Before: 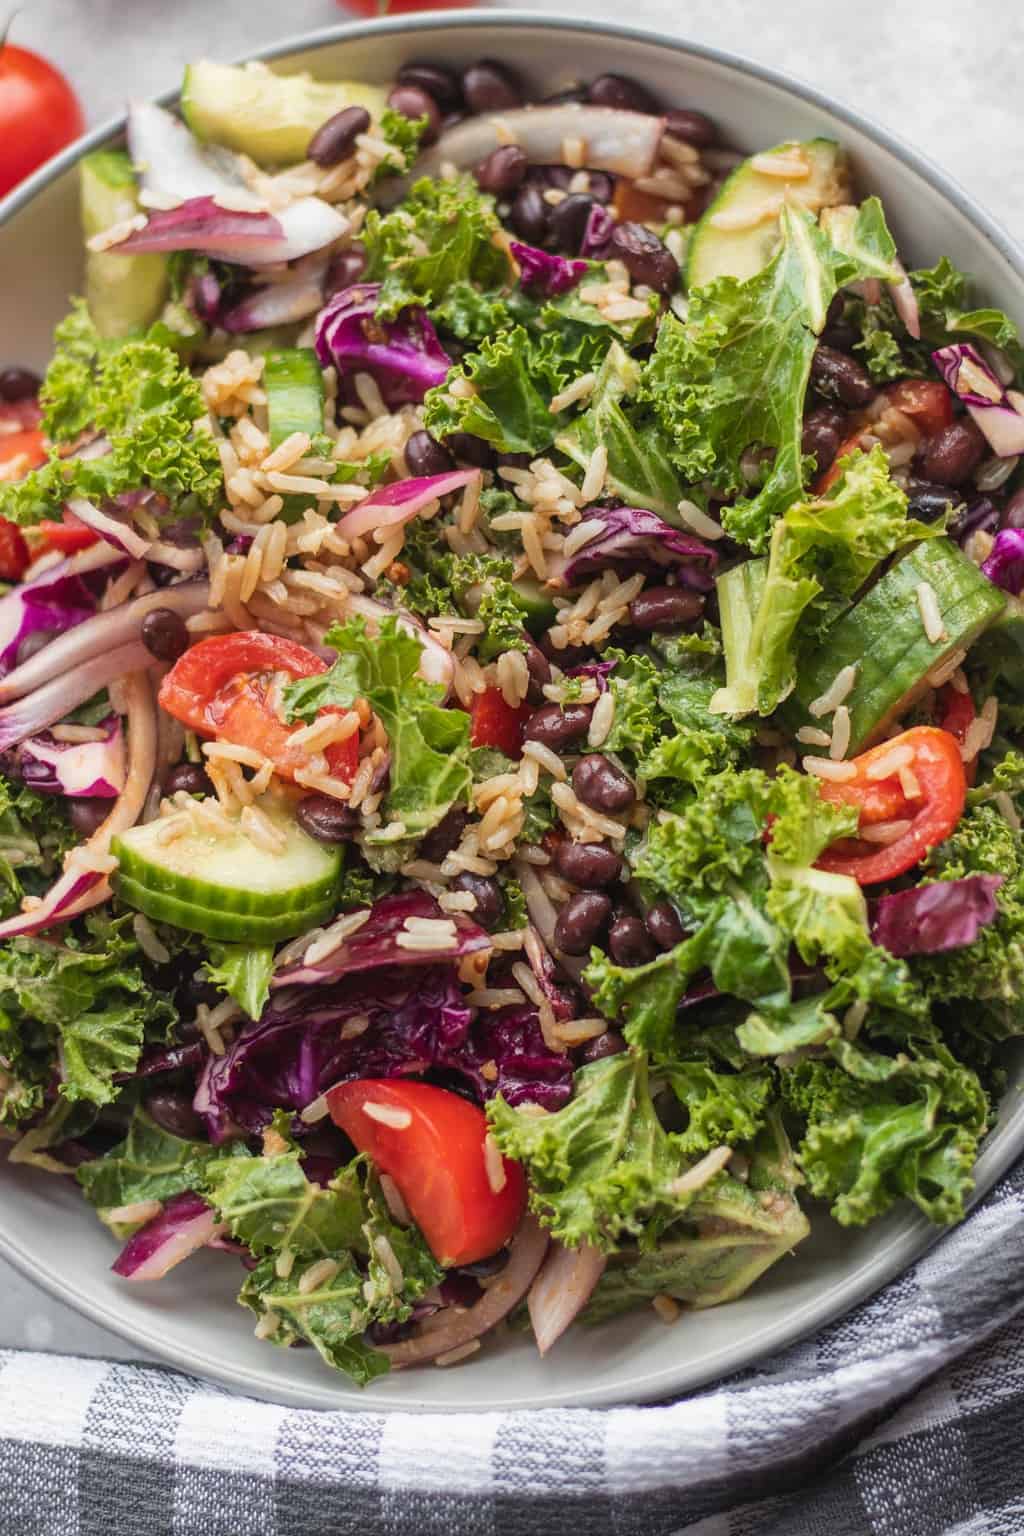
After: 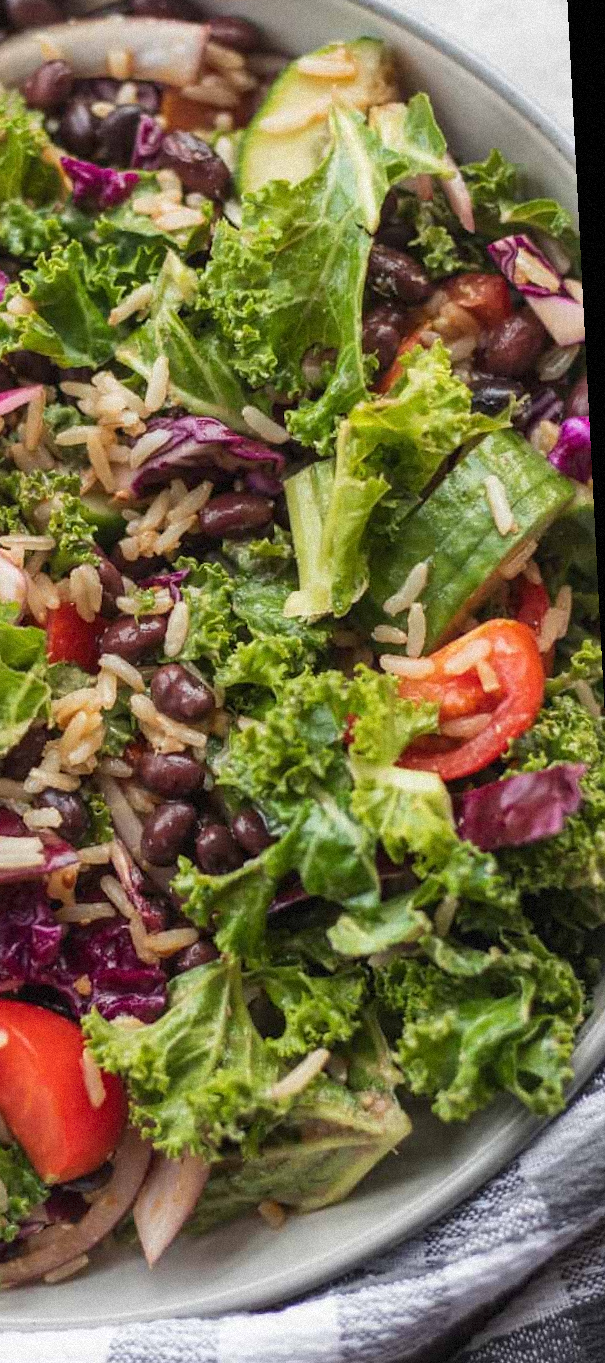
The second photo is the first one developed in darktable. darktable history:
grain: mid-tones bias 0%
rotate and perspective: rotation -3°, crop left 0.031, crop right 0.968, crop top 0.07, crop bottom 0.93
crop: left 41.402%
